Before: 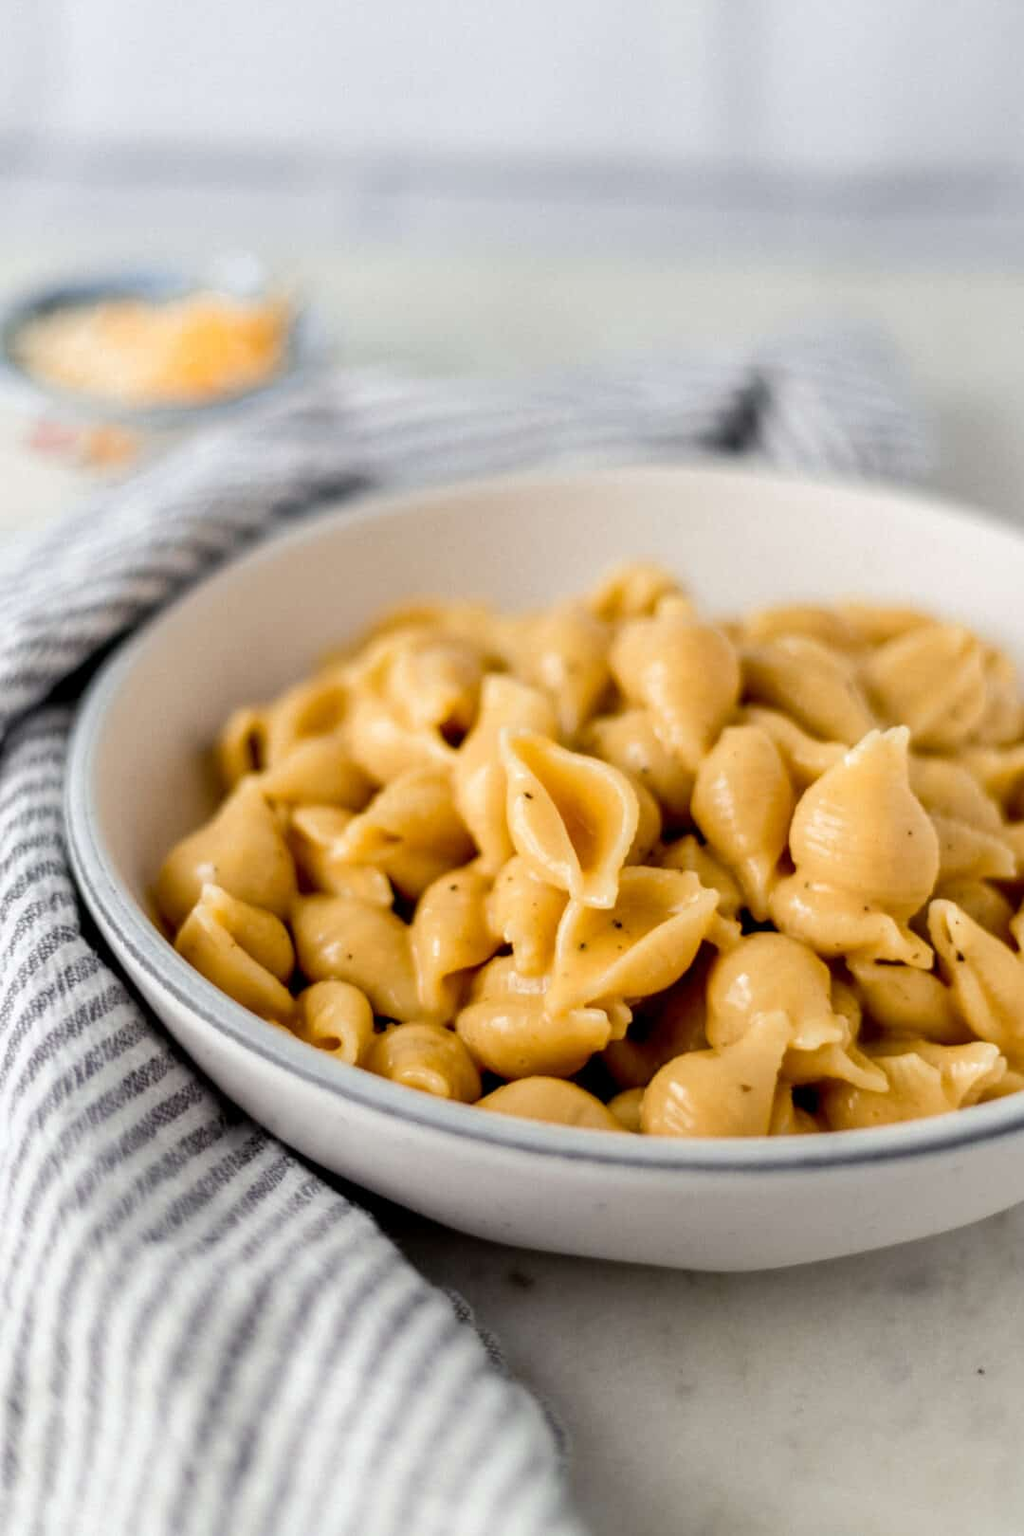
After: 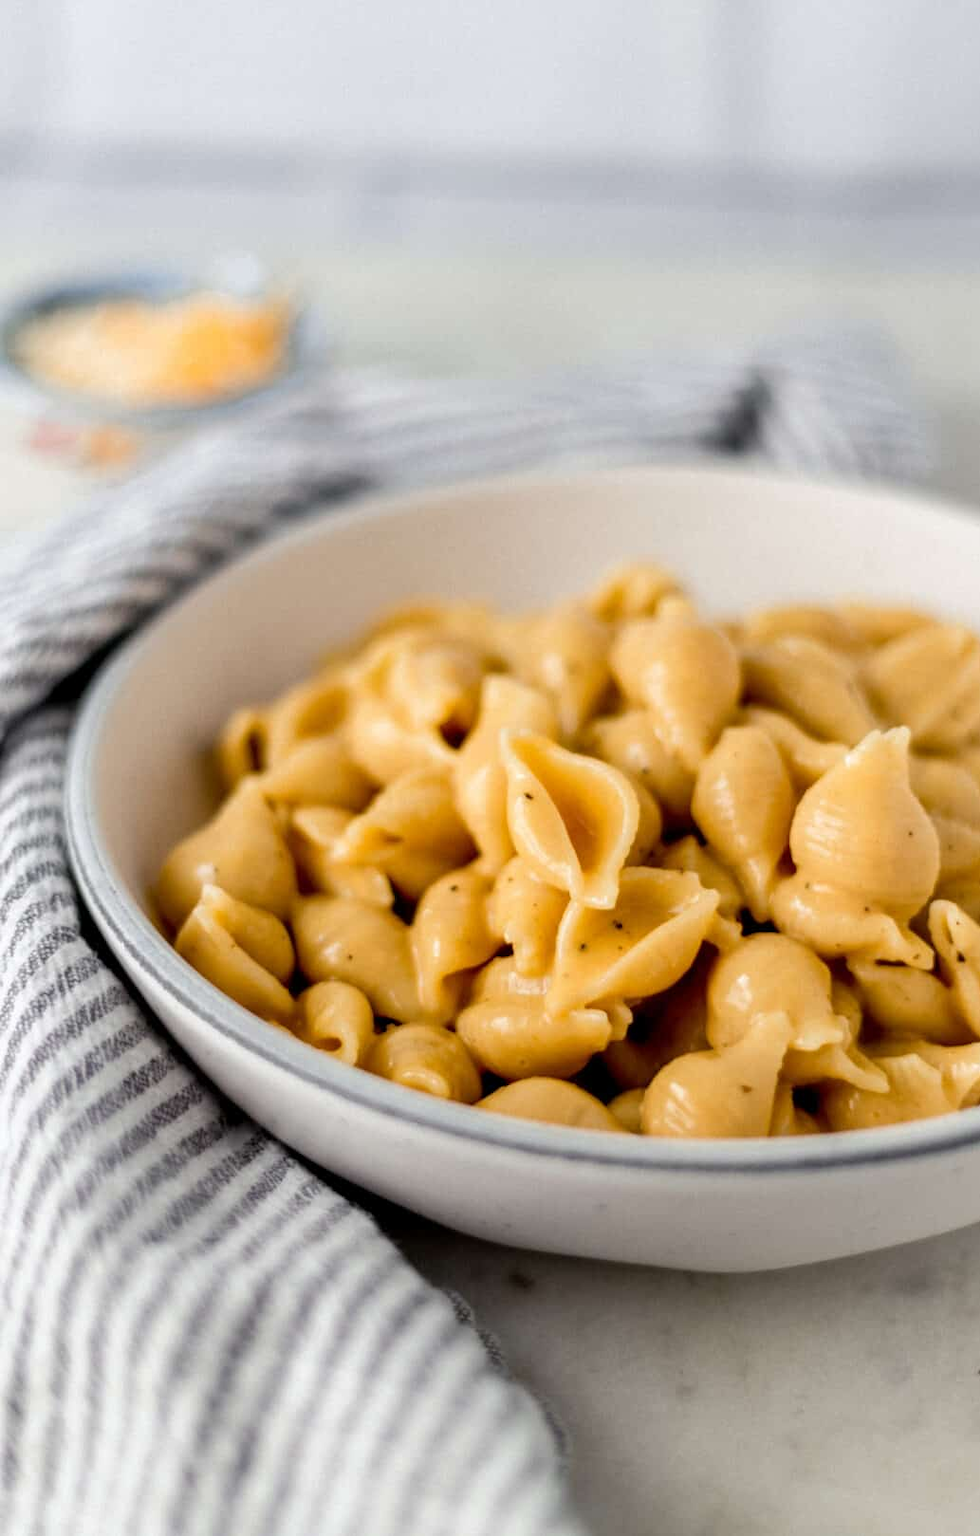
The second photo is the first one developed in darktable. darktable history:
crop: right 4.204%, bottom 0.039%
